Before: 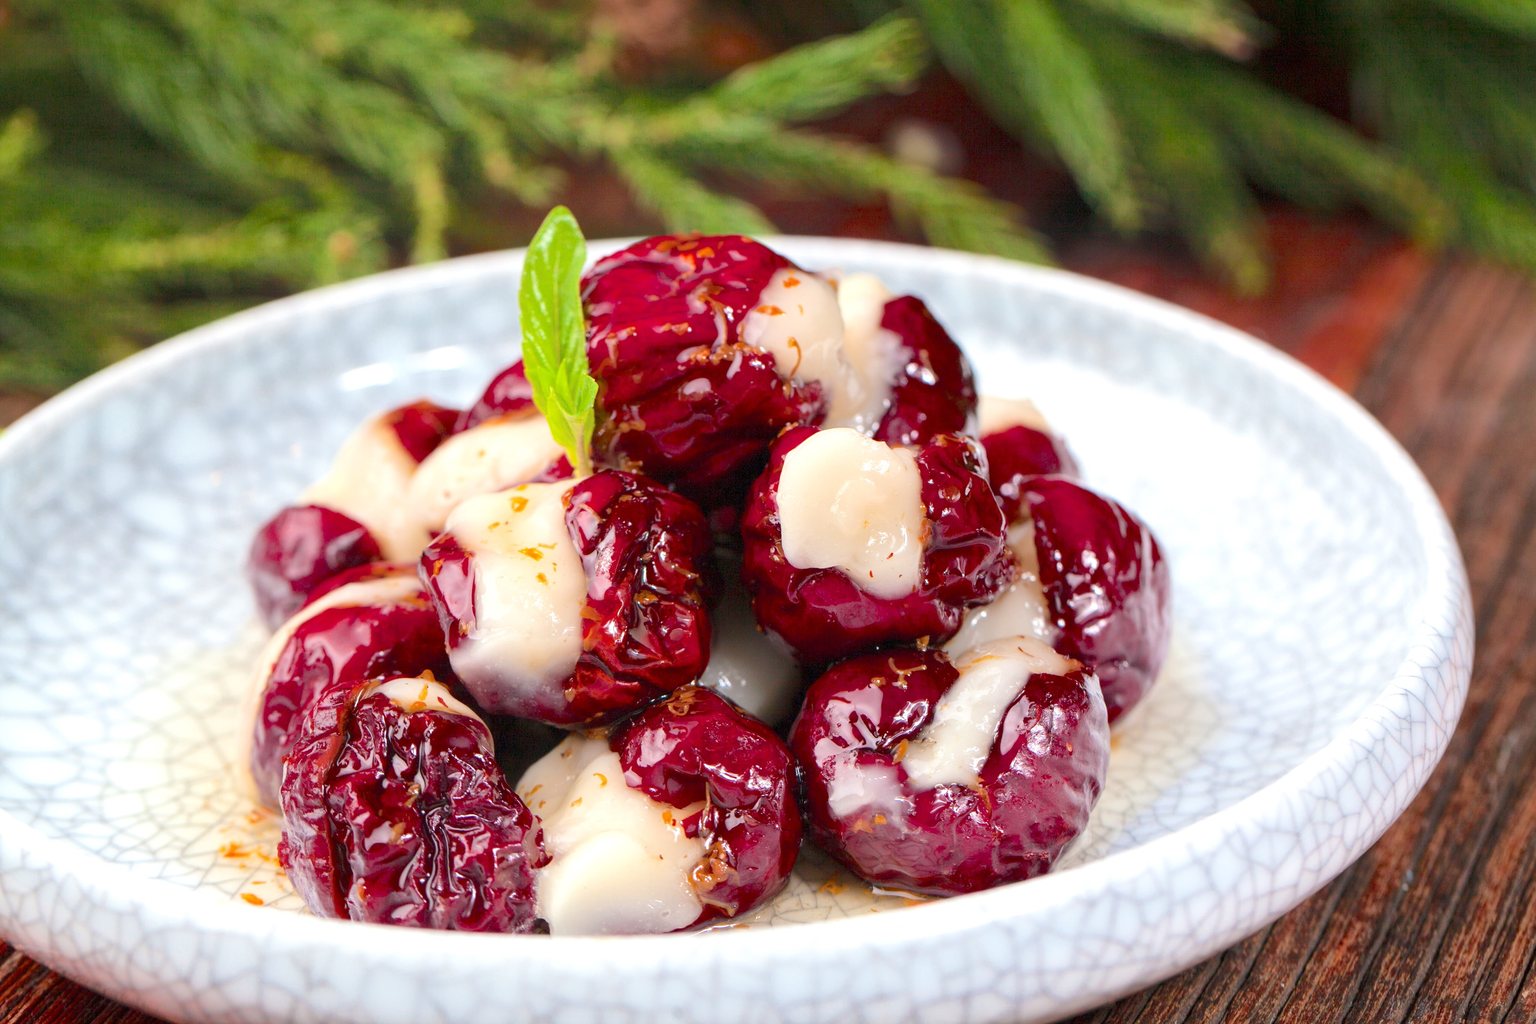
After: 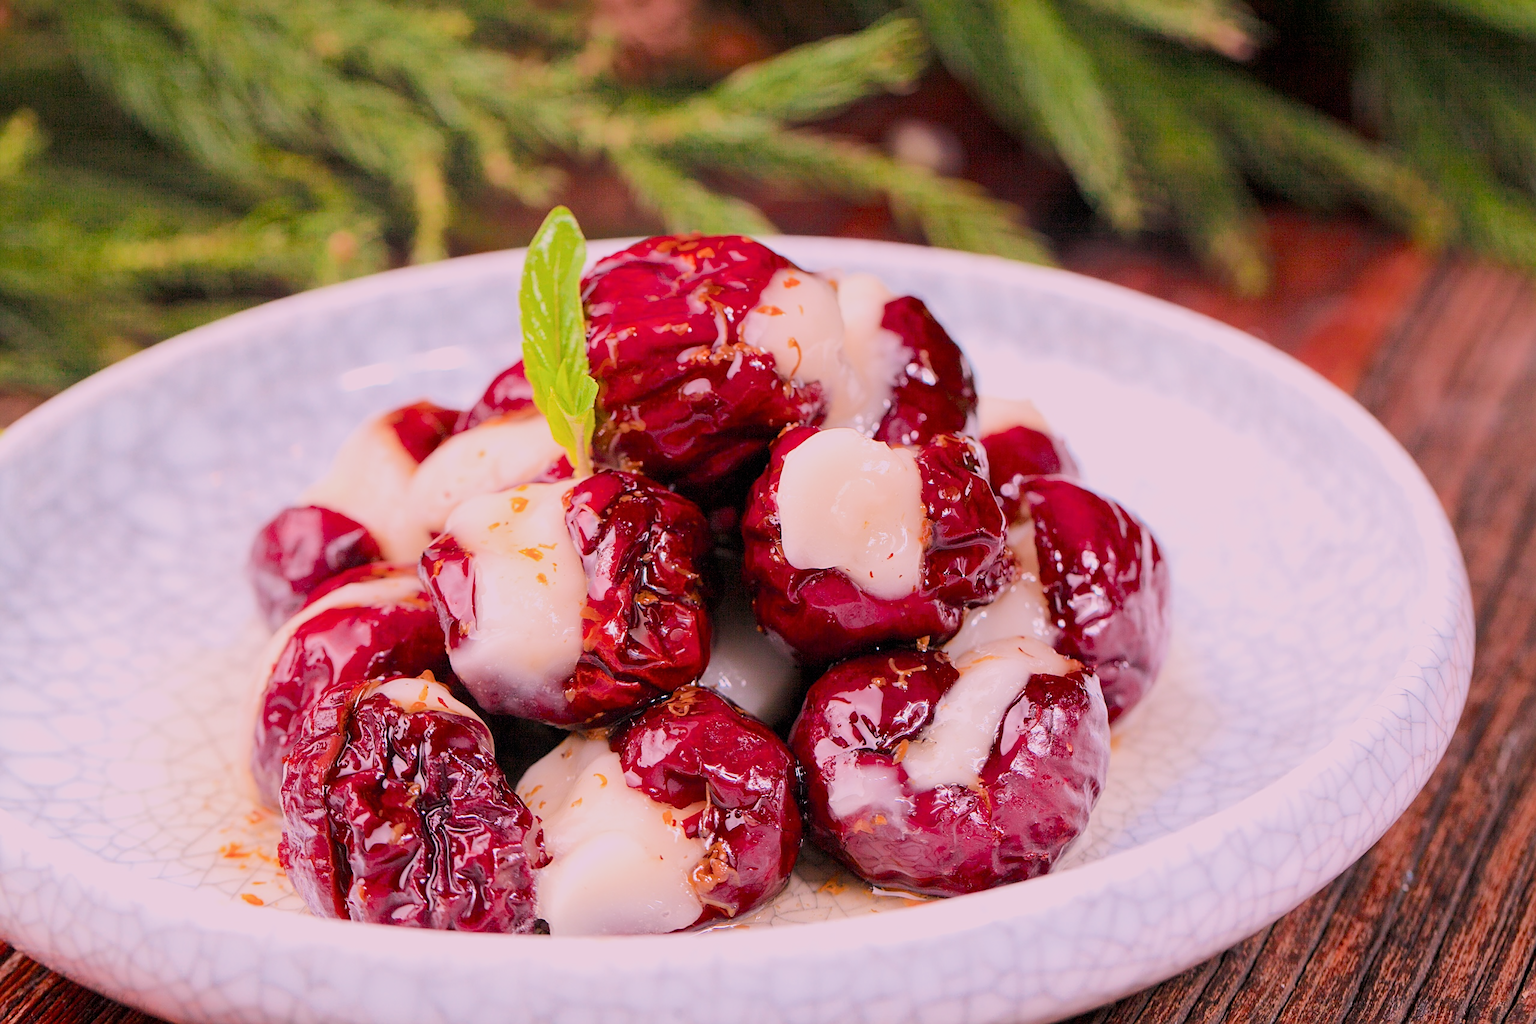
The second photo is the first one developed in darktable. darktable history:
filmic rgb: black relative exposure -7.65 EV, white relative exposure 4.56 EV, hardness 3.61
sharpen: on, module defaults
white balance: red 1.188, blue 1.11
